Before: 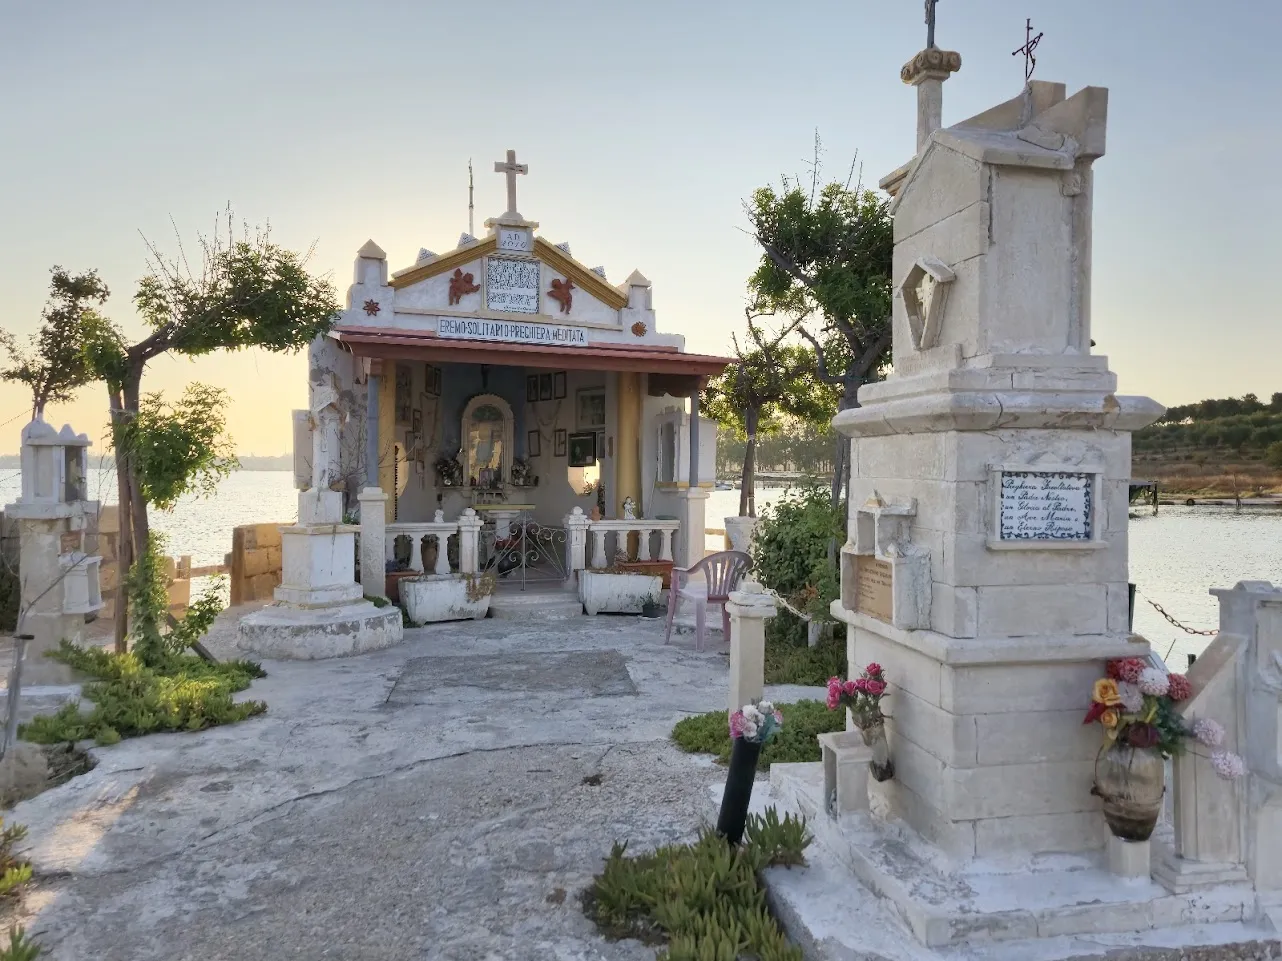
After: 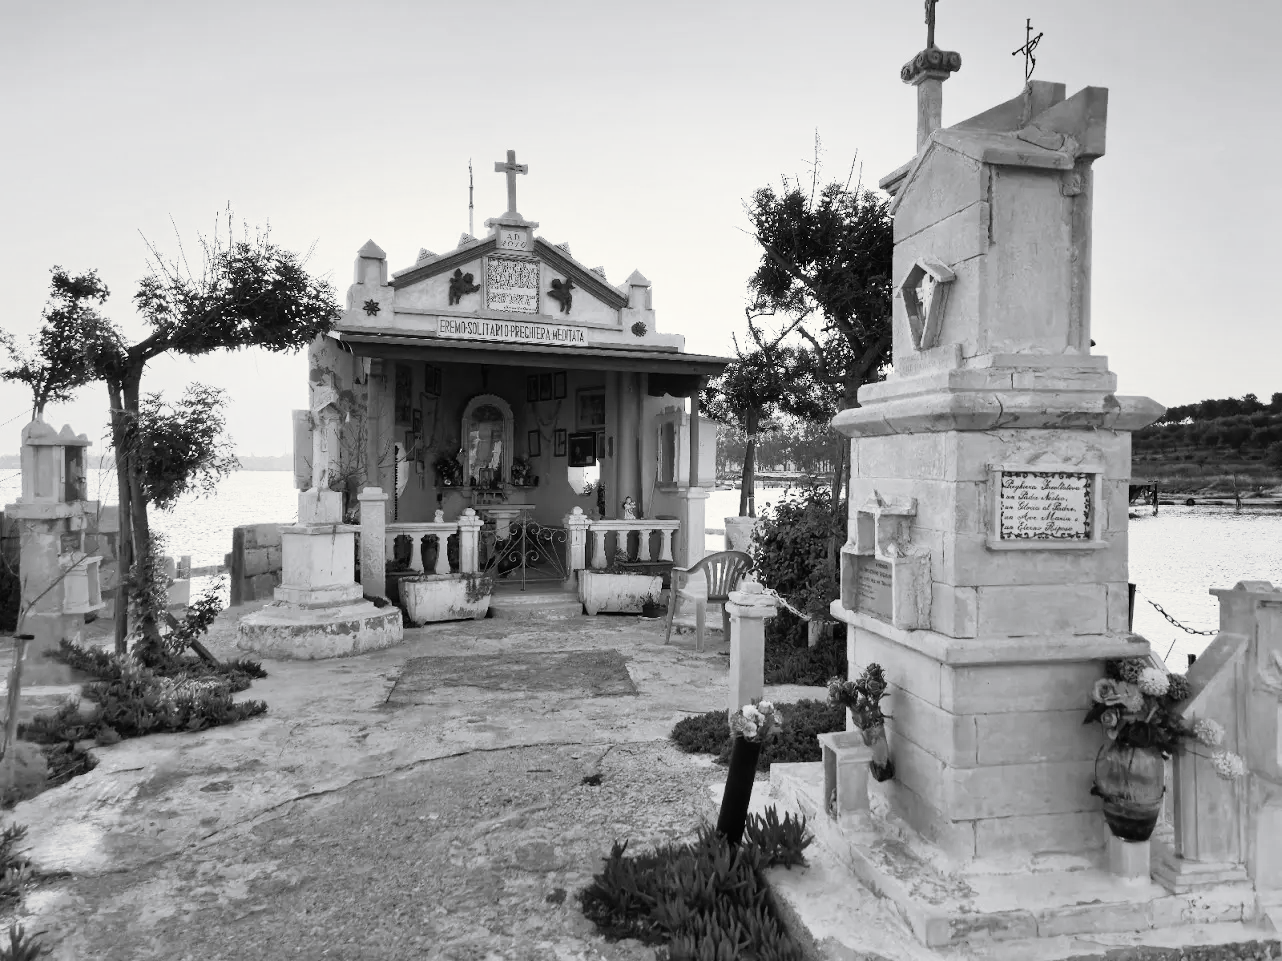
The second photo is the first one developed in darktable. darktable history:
tone curve: curves: ch0 [(0, 0) (0.003, 0.008) (0.011, 0.008) (0.025, 0.011) (0.044, 0.017) (0.069, 0.026) (0.1, 0.039) (0.136, 0.054) (0.177, 0.093) (0.224, 0.15) (0.277, 0.21) (0.335, 0.285) (0.399, 0.366) (0.468, 0.462) (0.543, 0.564) (0.623, 0.679) (0.709, 0.79) (0.801, 0.883) (0.898, 0.95) (1, 1)], preserve colors none
color look up table: target L [89.88, 87.41, 84.2, 68.49, 78.07, 62.97, 62.72, 63.22, 58.38, 44.41, 21.25, 200.82, 80.97, 73.19, 61.19, 53.39, 53.98, 55.54, 53.39, 50.17, 44.82, 32.75, 35.44, 16.59, 20.33, 100, 87.41, 83.12, 82.41, 78.43, 72.58, 63.98, 61.45, 59.41, 66.24, 54.24, 59.02, 48.31, 8.248, 15.63, 15.63, 101.64, 101.31, 87.41, 76.37, 62.21, 37.41, 30.88, 4.324], target a [0, -0.001, 0, 0, -0.002, 0.001 ×4, 0, 0, 0, -0.002, 0.001 ×8, 0, 0.001, 0, 0, -0.653, -0.001, -0.001, -0.002, 0, 0, 0, 0.001, 0, 0.001, 0.001, 0, 0.001, 0, 0, 0, 0.001, 0.001, -0.001, 0.001 ×4, 0], target b [0.001, 0.002, 0.002, 0.001, 0.023, -0.005 ×4, -0.001, -0.002, -0.001, 0.024, -0.005, -0.005, -0.004, -0.004, -0.005, -0.004, -0.005, -0.001, -0.002, -0.005, -0.002, -0.002, 8.393, 0.002, 0.002, 0.024, 0.002, 0.002, 0.001, -0.005, 0.001, -0.005, -0.005, 0.001, -0.005, -0.002 ×5, 0.002, -0.005, -0.005, -0.004, -0.005, -0.001], num patches 49
